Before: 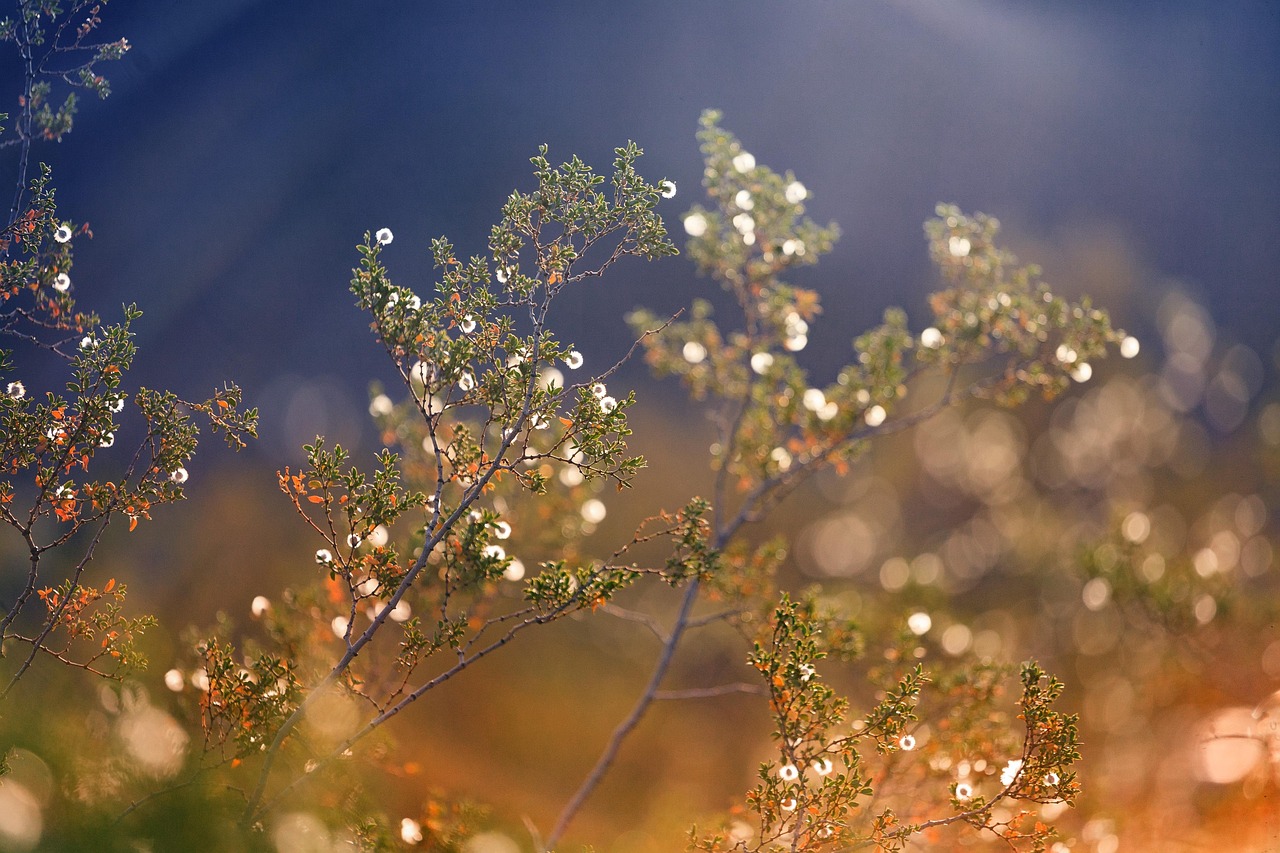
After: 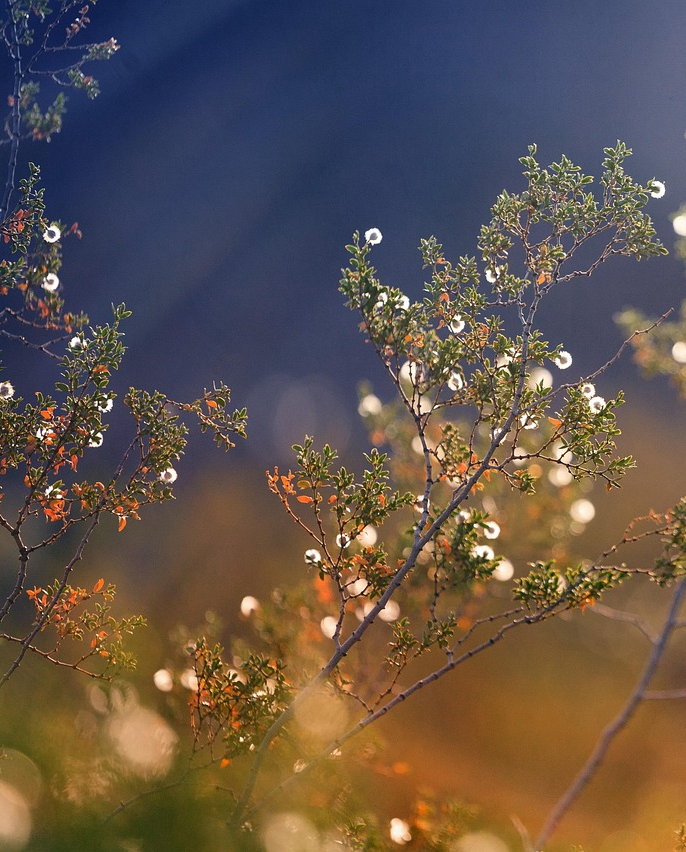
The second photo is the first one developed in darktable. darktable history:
crop: left 0.871%, right 45.529%, bottom 0.082%
